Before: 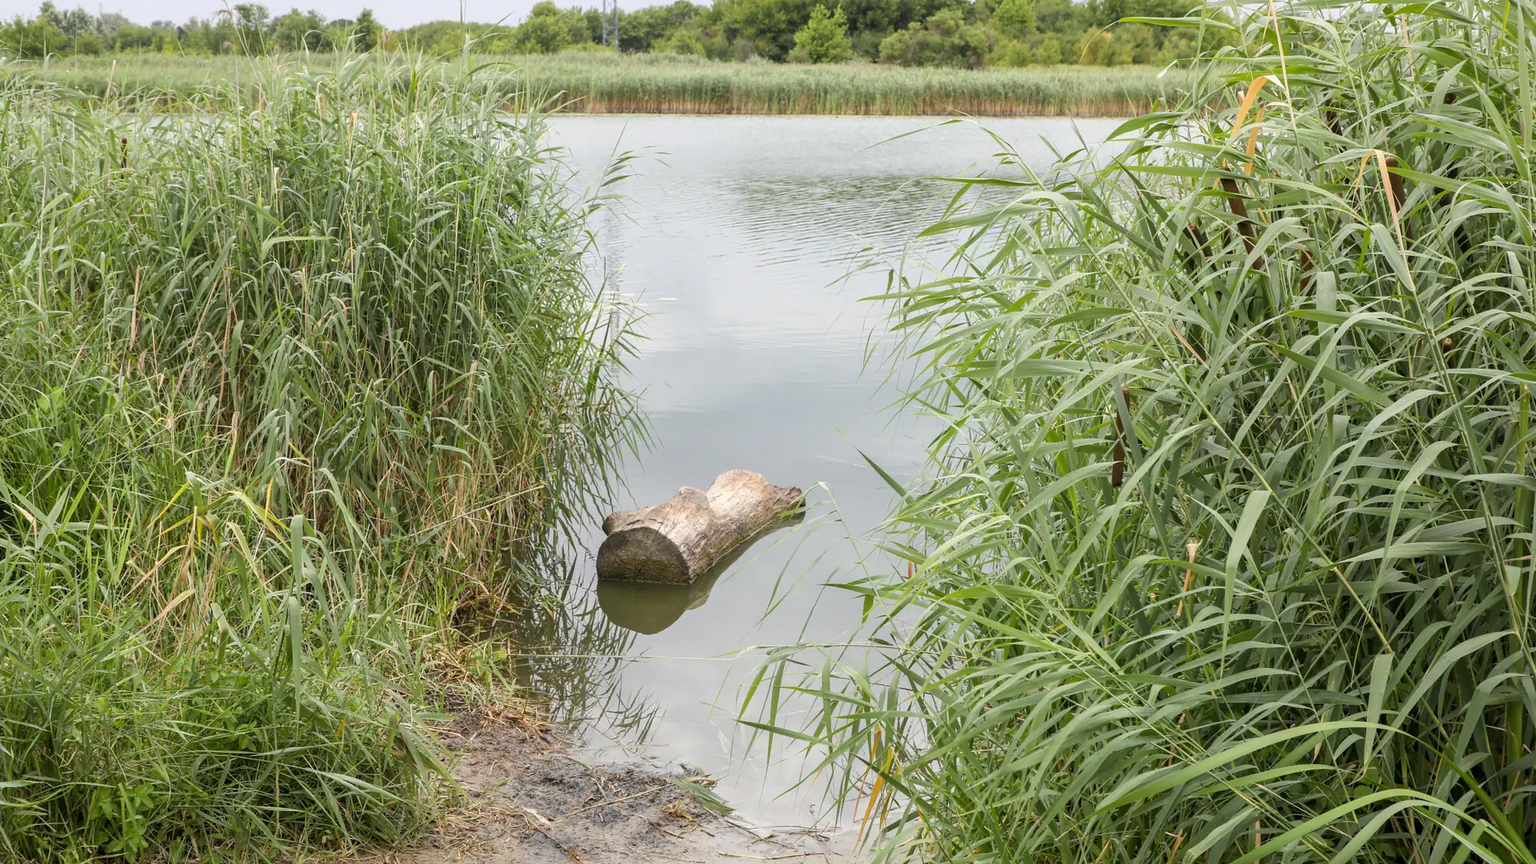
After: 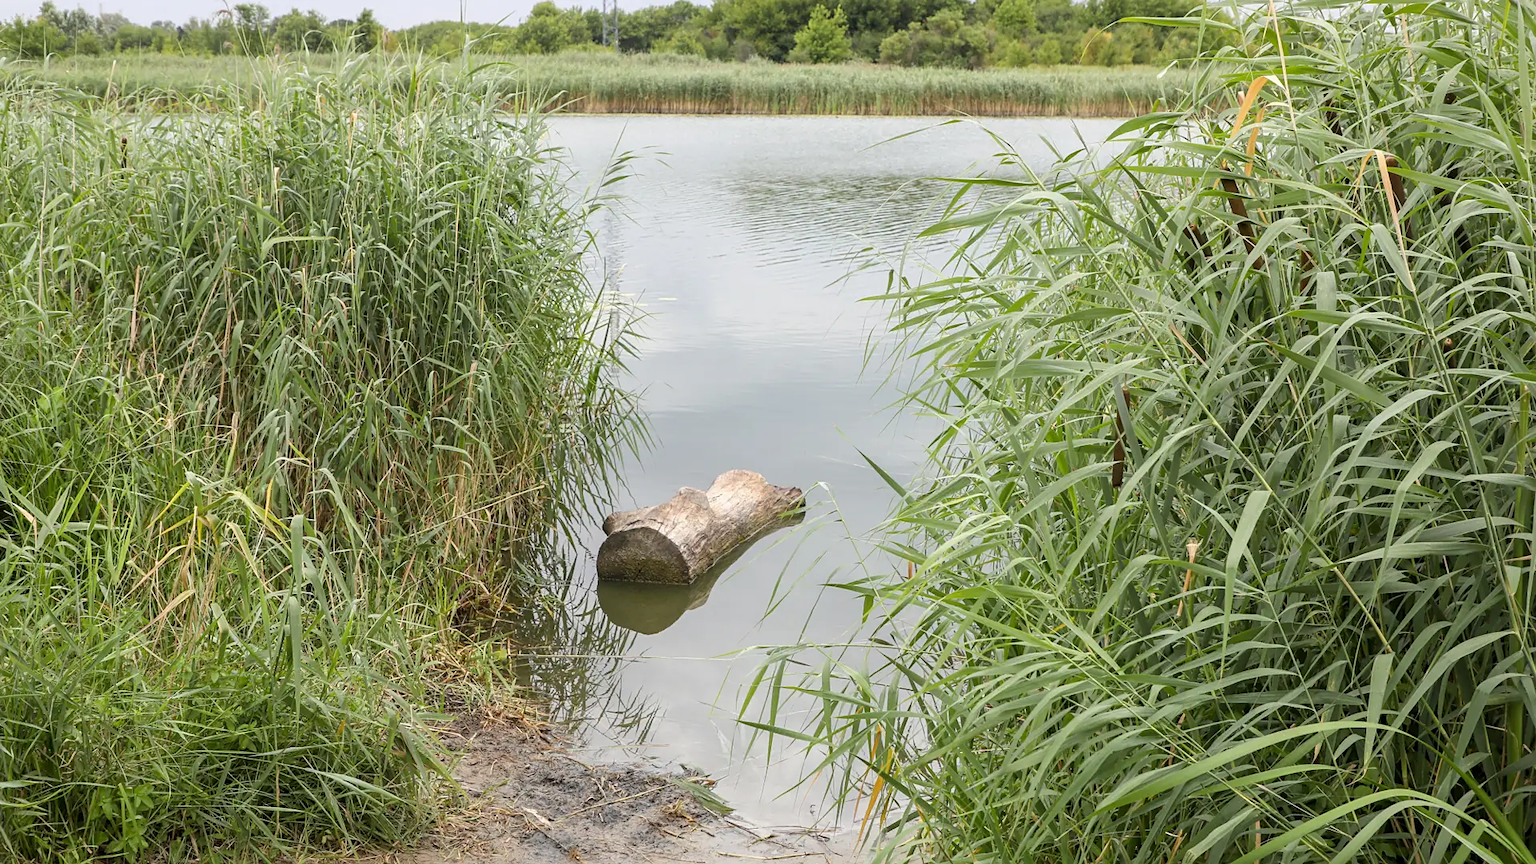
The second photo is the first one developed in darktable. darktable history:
sharpen: amount 0.21
